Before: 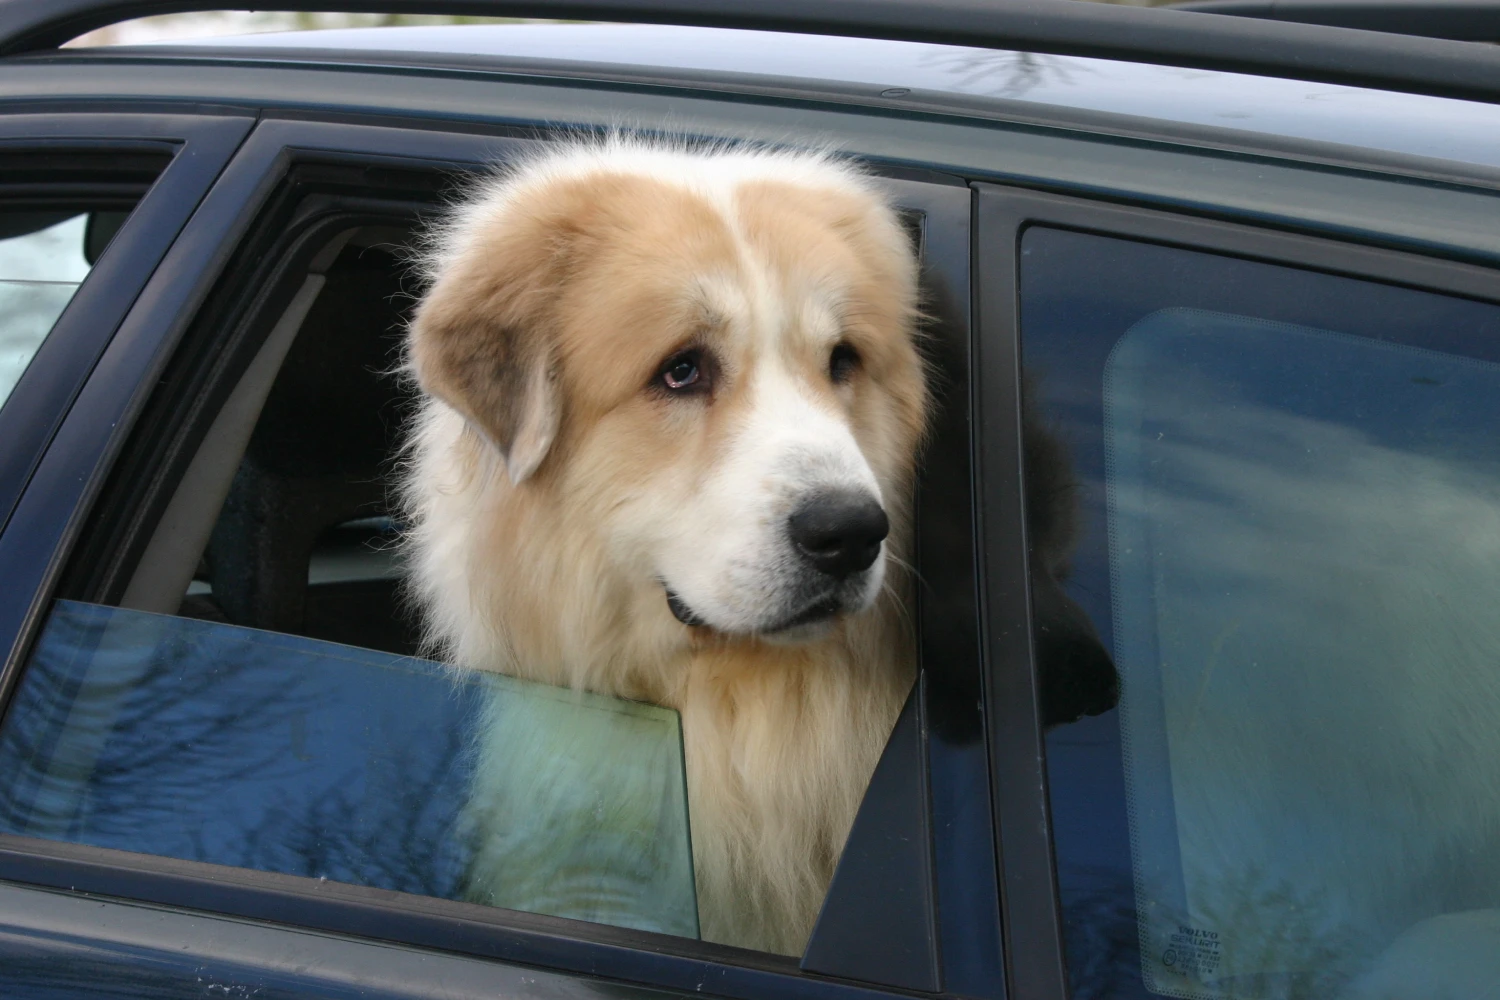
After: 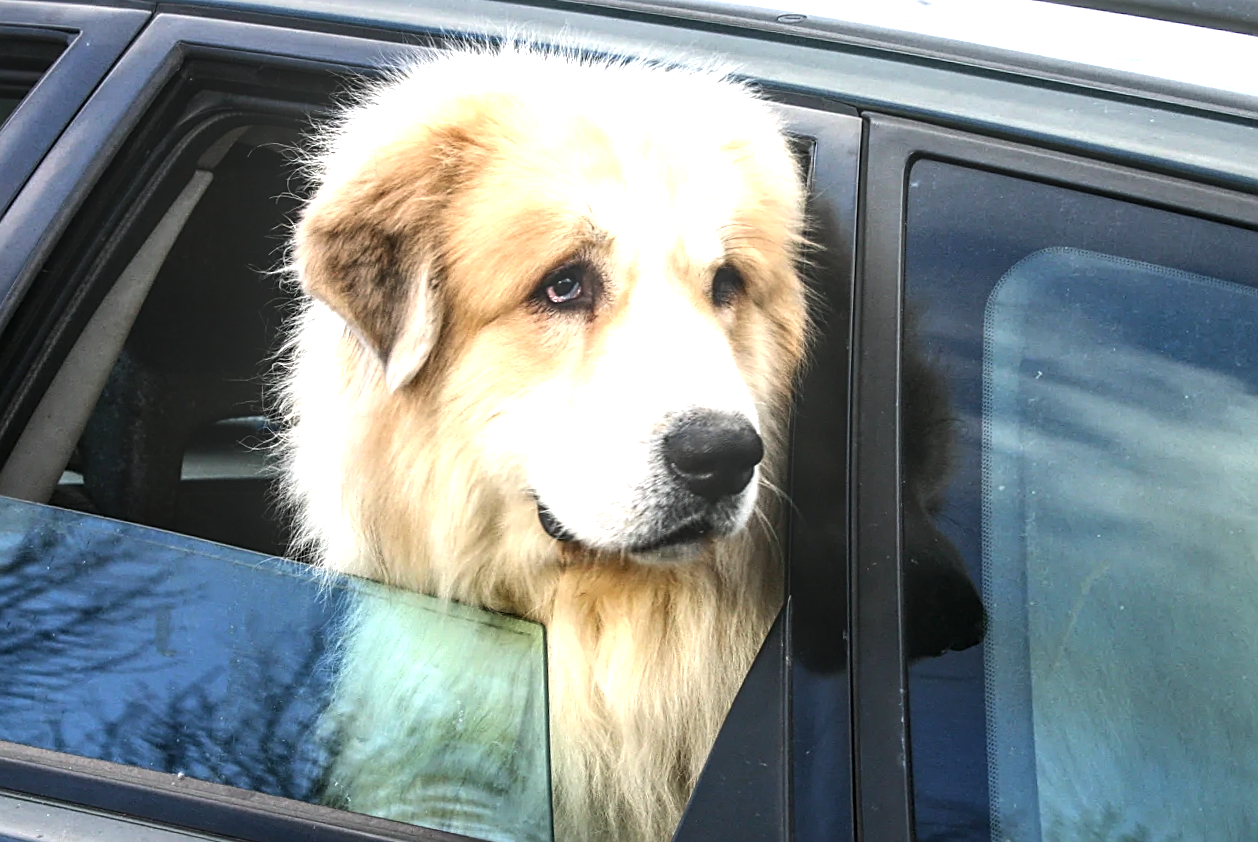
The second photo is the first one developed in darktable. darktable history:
exposure: black level correction 0, exposure 0.701 EV, compensate highlight preservation false
crop and rotate: angle -2.88°, left 5.237%, top 5.177%, right 4.653%, bottom 4.358%
sharpen: on, module defaults
tone equalizer: -8 EV -1.09 EV, -7 EV -0.991 EV, -6 EV -0.849 EV, -5 EV -0.605 EV, -3 EV 0.564 EV, -2 EV 0.883 EV, -1 EV 1.01 EV, +0 EV 1.06 EV, edges refinement/feathering 500, mask exposure compensation -1.57 EV, preserve details no
local contrast: highlights 2%, shadows 1%, detail 134%
